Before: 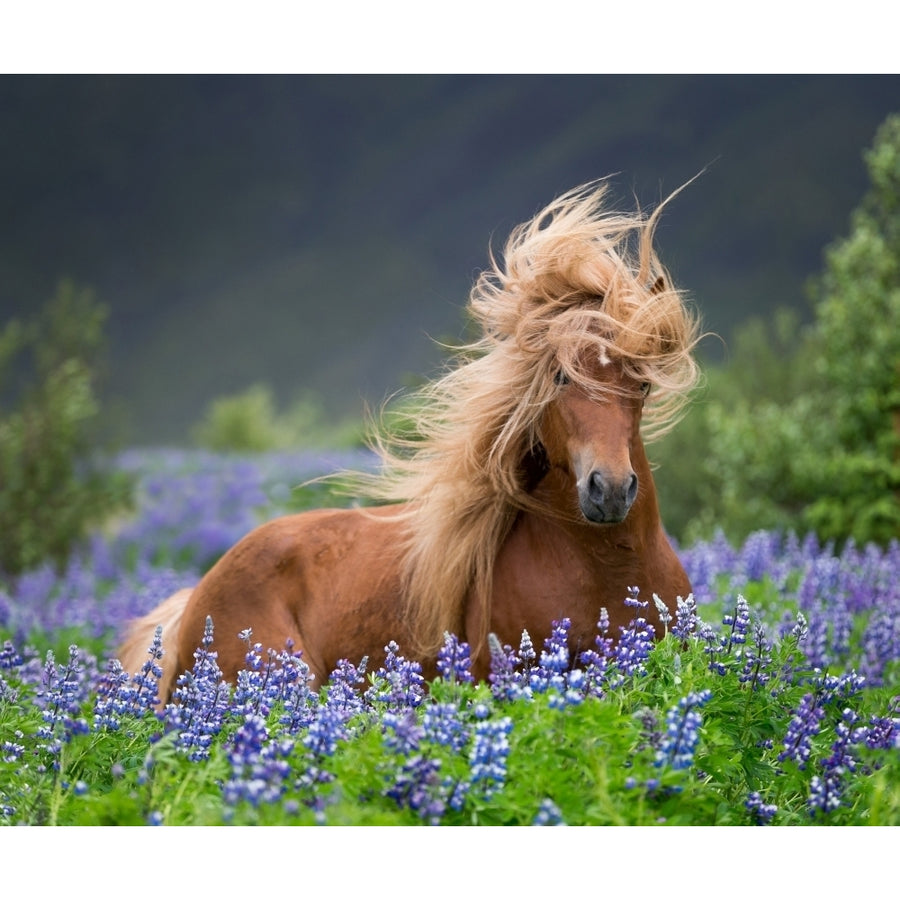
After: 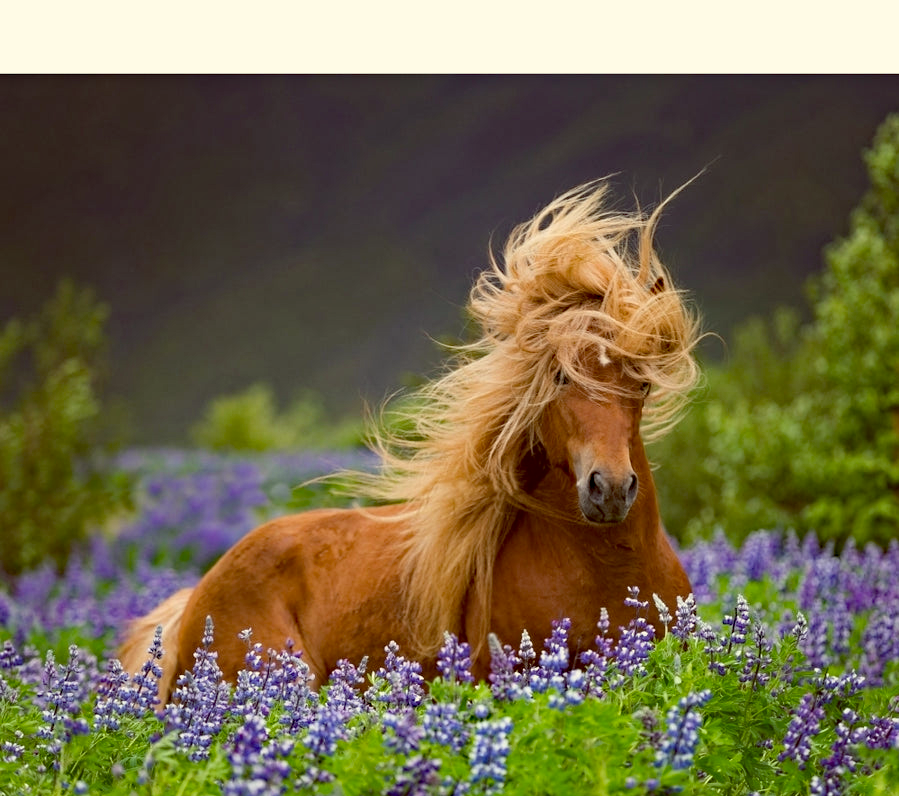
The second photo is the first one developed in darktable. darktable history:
color balance: lift [1.001, 1.007, 1, 0.993], gamma [1.023, 1.026, 1.01, 0.974], gain [0.964, 1.059, 1.073, 0.927]
haze removal: strength 0.5, distance 0.43, compatibility mode true, adaptive false
crop and rotate: top 0%, bottom 11.49%
